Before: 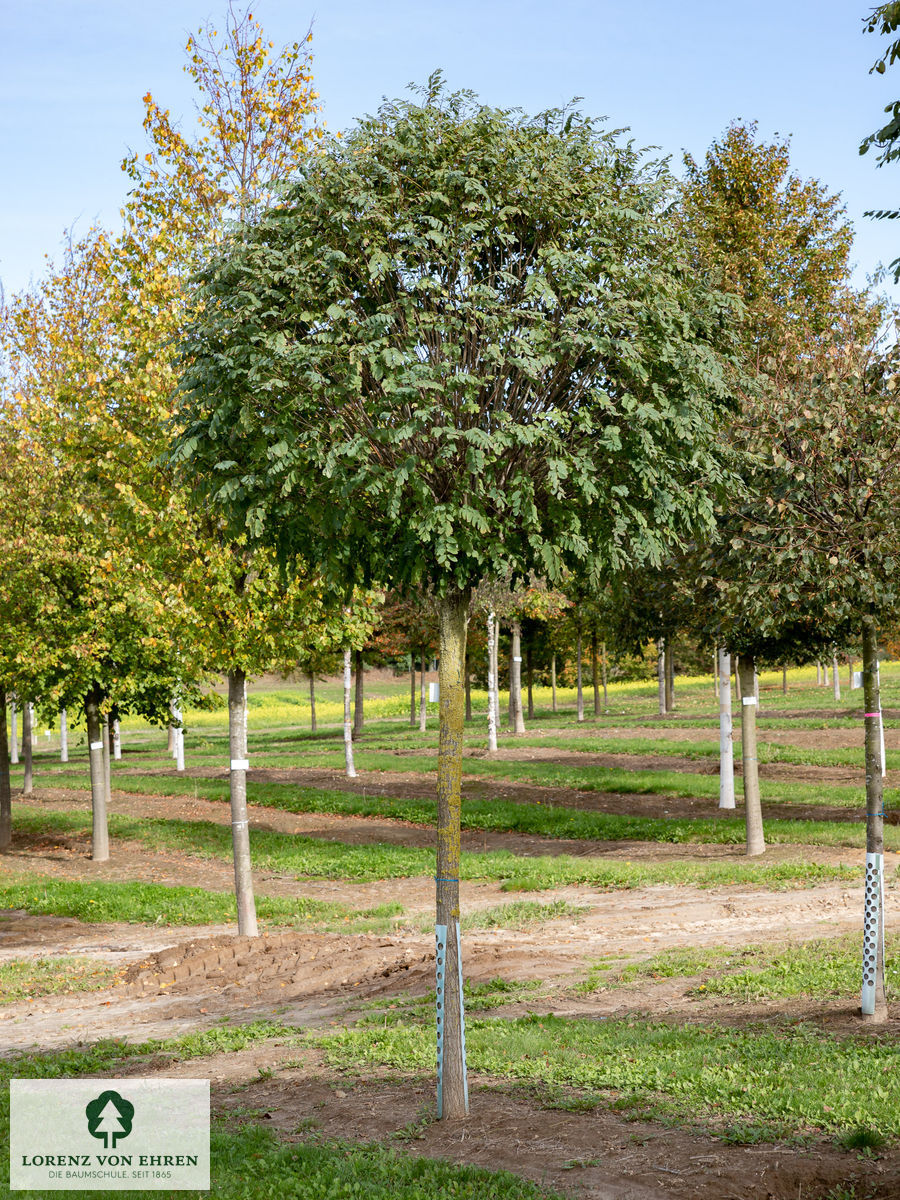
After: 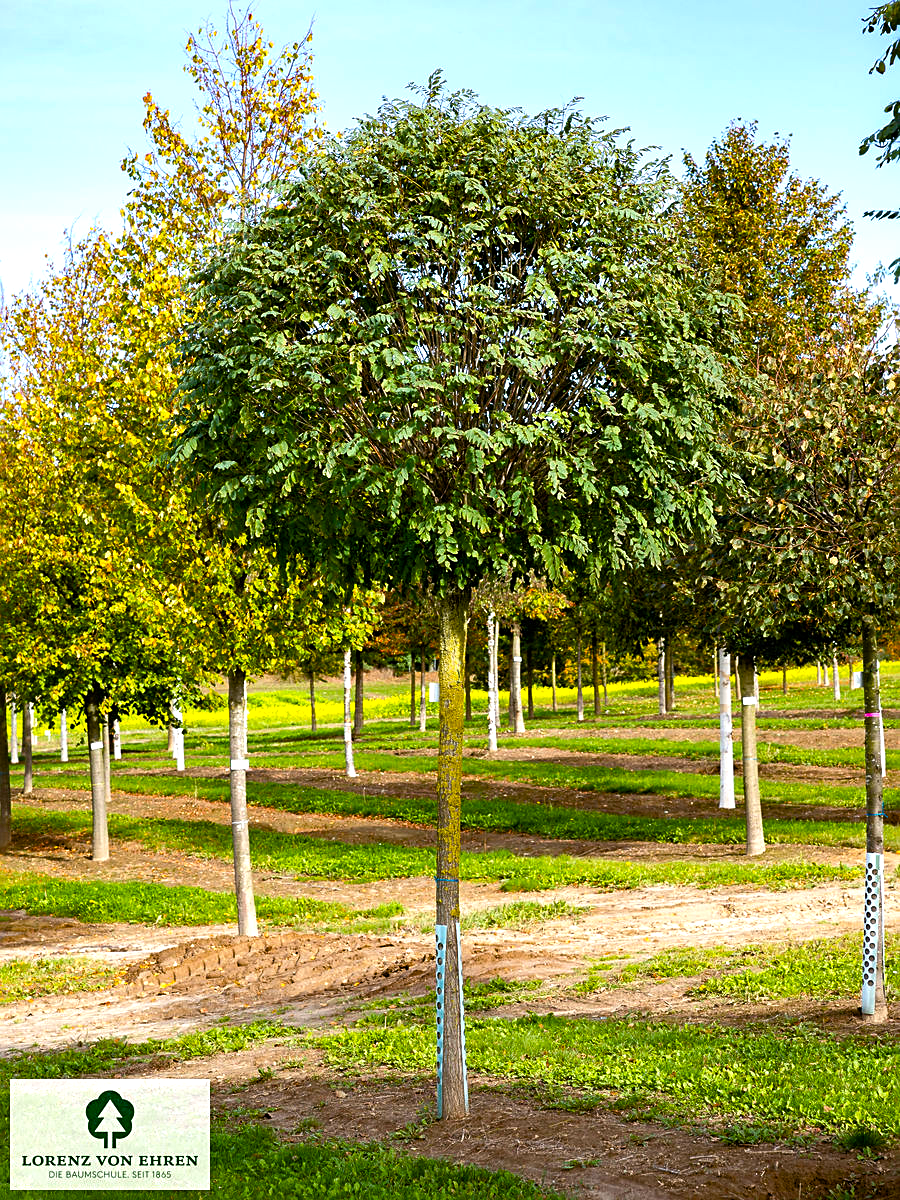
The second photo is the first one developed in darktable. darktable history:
color balance rgb: linear chroma grading › global chroma 9%, perceptual saturation grading › global saturation 36%, perceptual saturation grading › shadows 35%, perceptual brilliance grading › global brilliance 15%, perceptual brilliance grading › shadows -35%, global vibrance 15%
sharpen: on, module defaults
